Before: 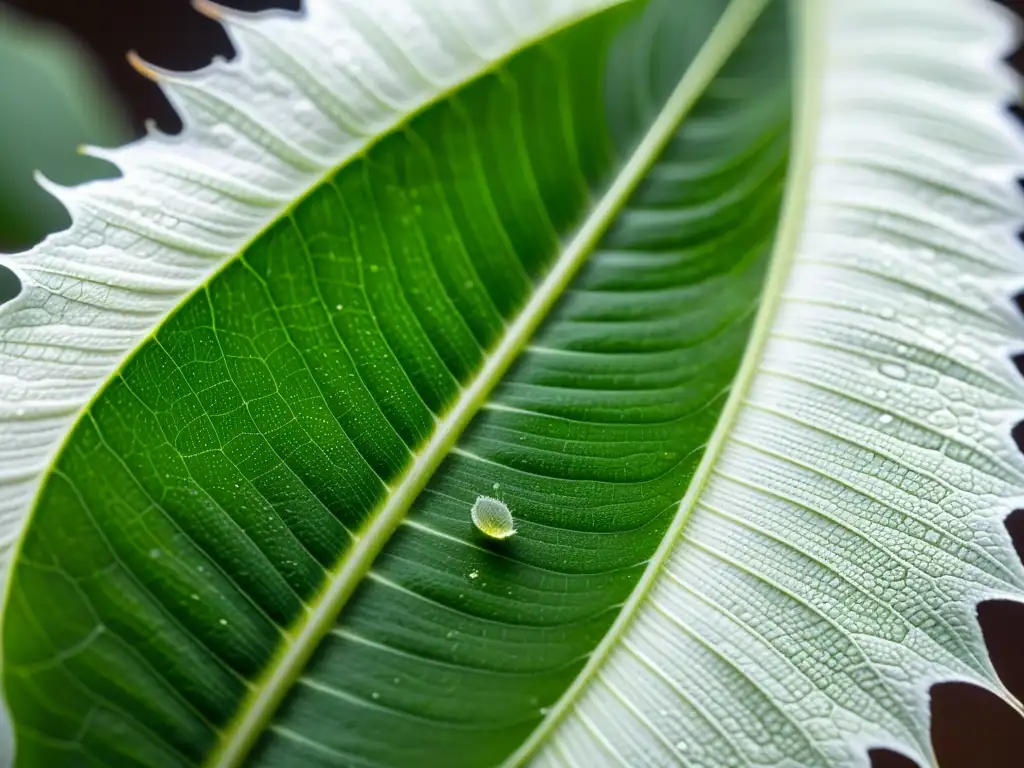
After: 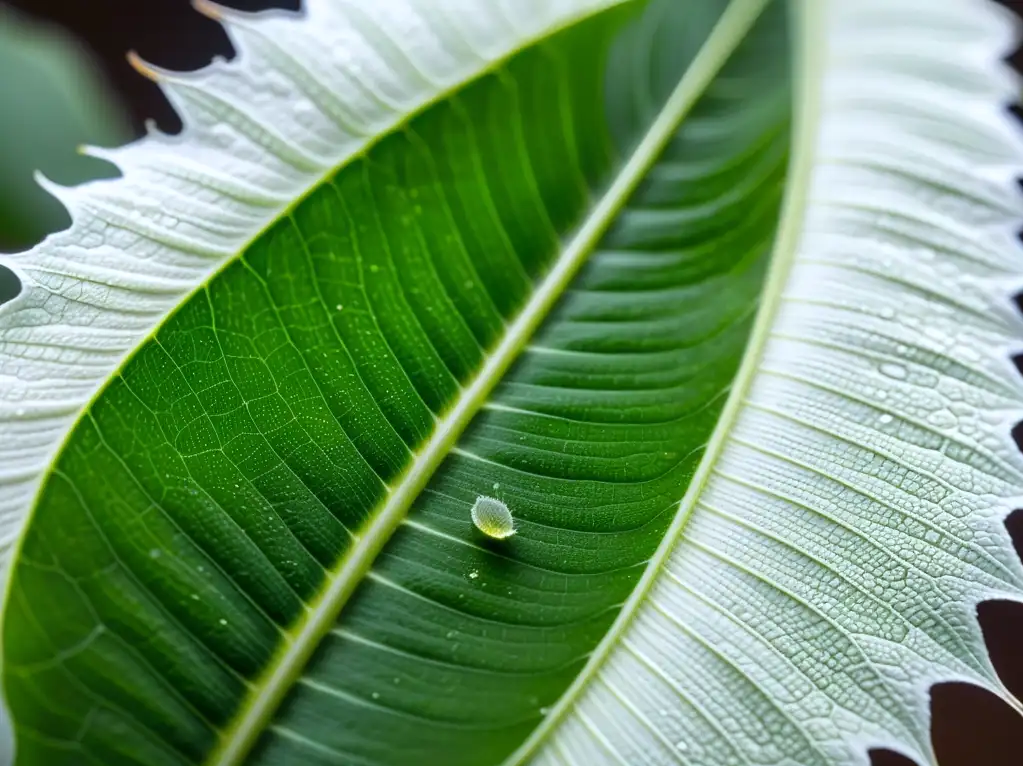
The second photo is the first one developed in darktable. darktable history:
white balance: red 0.98, blue 1.034
crop: top 0.05%, bottom 0.098%
